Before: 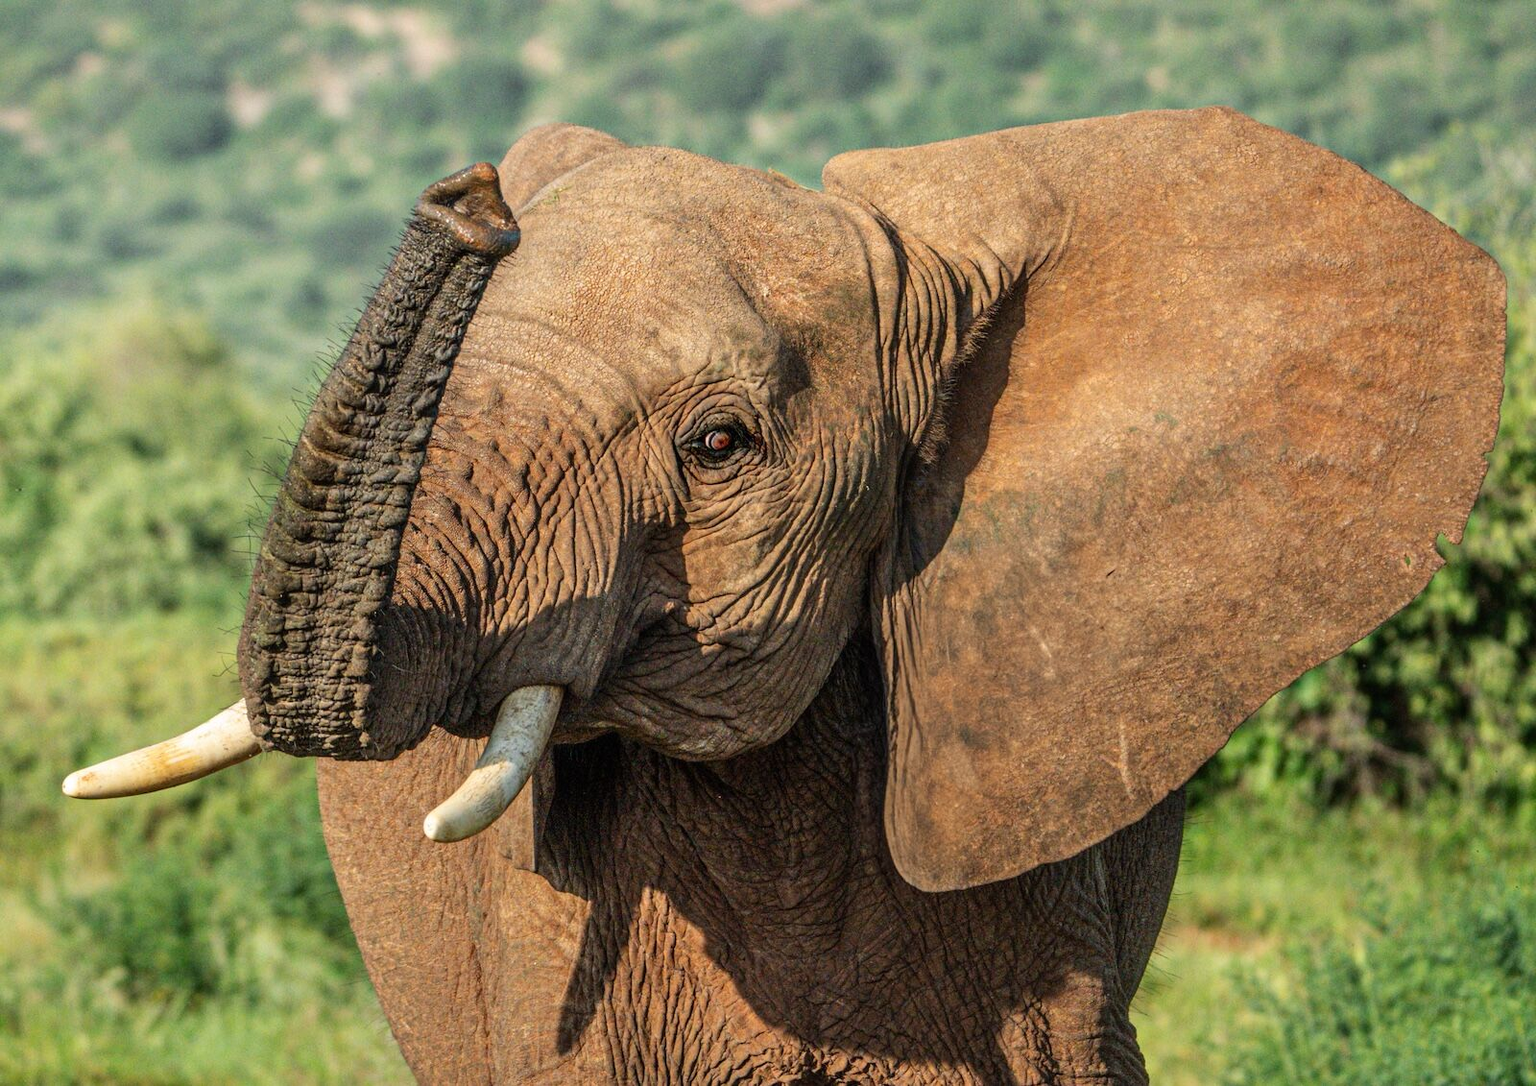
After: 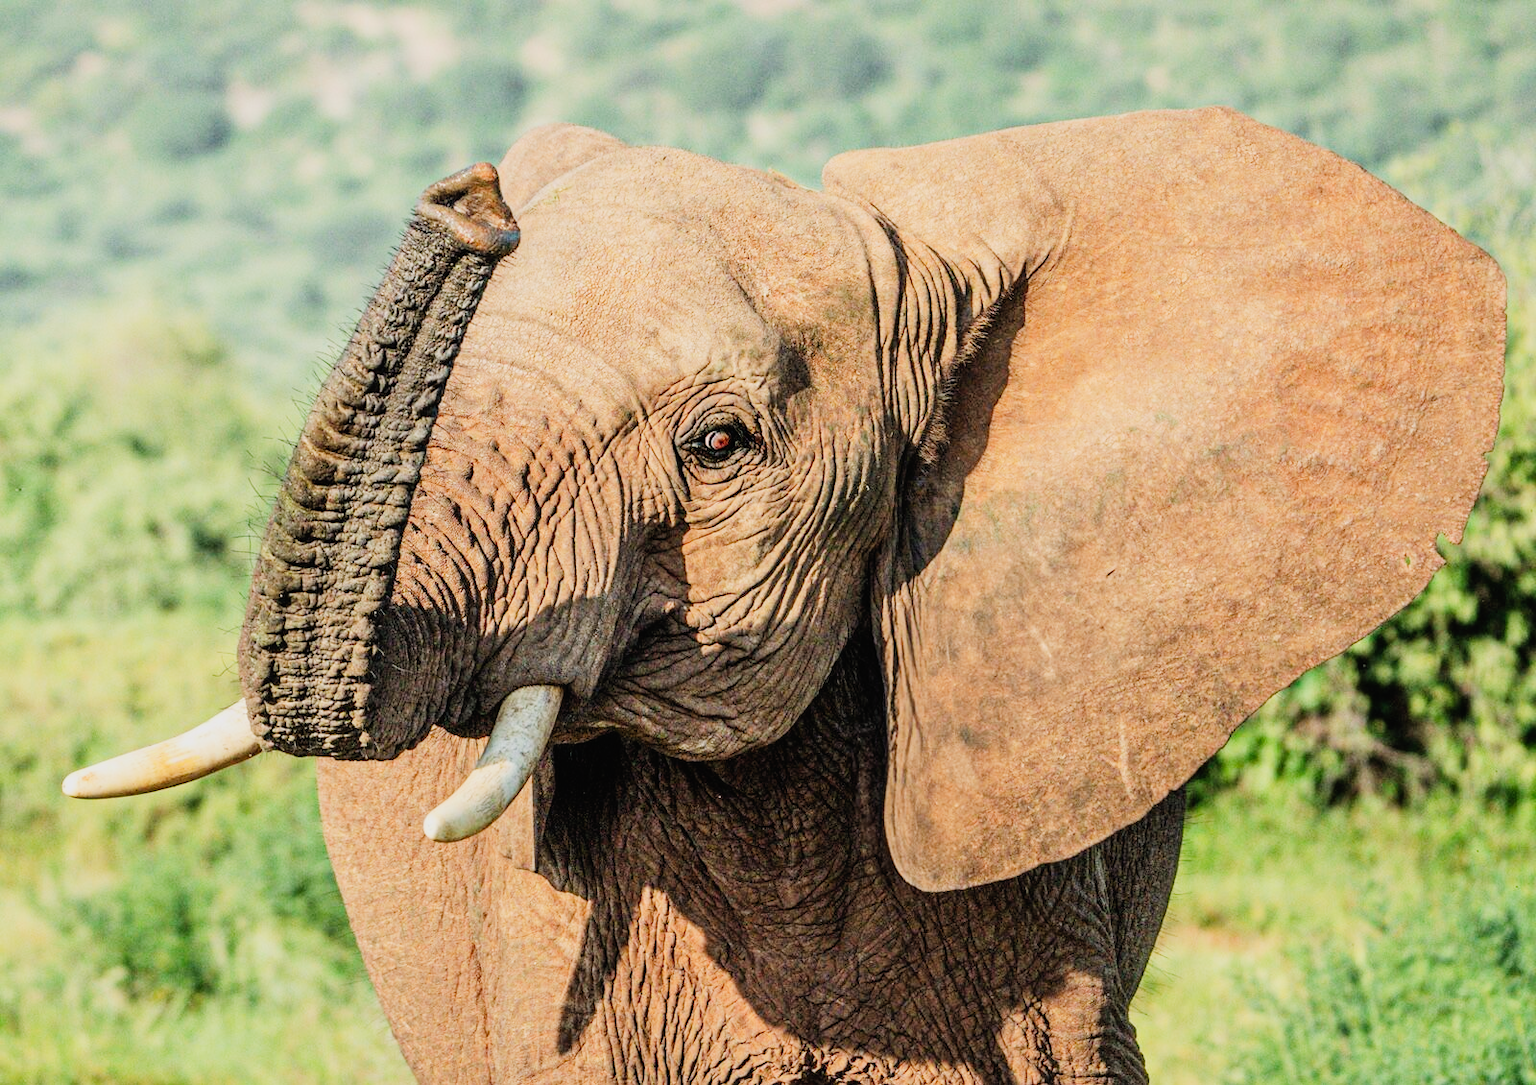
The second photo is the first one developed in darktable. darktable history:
exposure: black level correction 0, exposure 0.948 EV, compensate highlight preservation false
filmic rgb: black relative exposure -7.65 EV, white relative exposure 4.56 EV, hardness 3.61
tone curve: curves: ch0 [(0, 0.012) (0.052, 0.04) (0.107, 0.086) (0.269, 0.266) (0.471, 0.503) (0.731, 0.771) (0.921, 0.909) (0.999, 0.951)]; ch1 [(0, 0) (0.339, 0.298) (0.402, 0.363) (0.444, 0.415) (0.485, 0.469) (0.494, 0.493) (0.504, 0.501) (0.525, 0.534) (0.555, 0.593) (0.594, 0.648) (1, 1)]; ch2 [(0, 0) (0.48, 0.48) (0.504, 0.5) (0.535, 0.557) (0.581, 0.623) (0.649, 0.683) (0.824, 0.815) (1, 1)], preserve colors none
